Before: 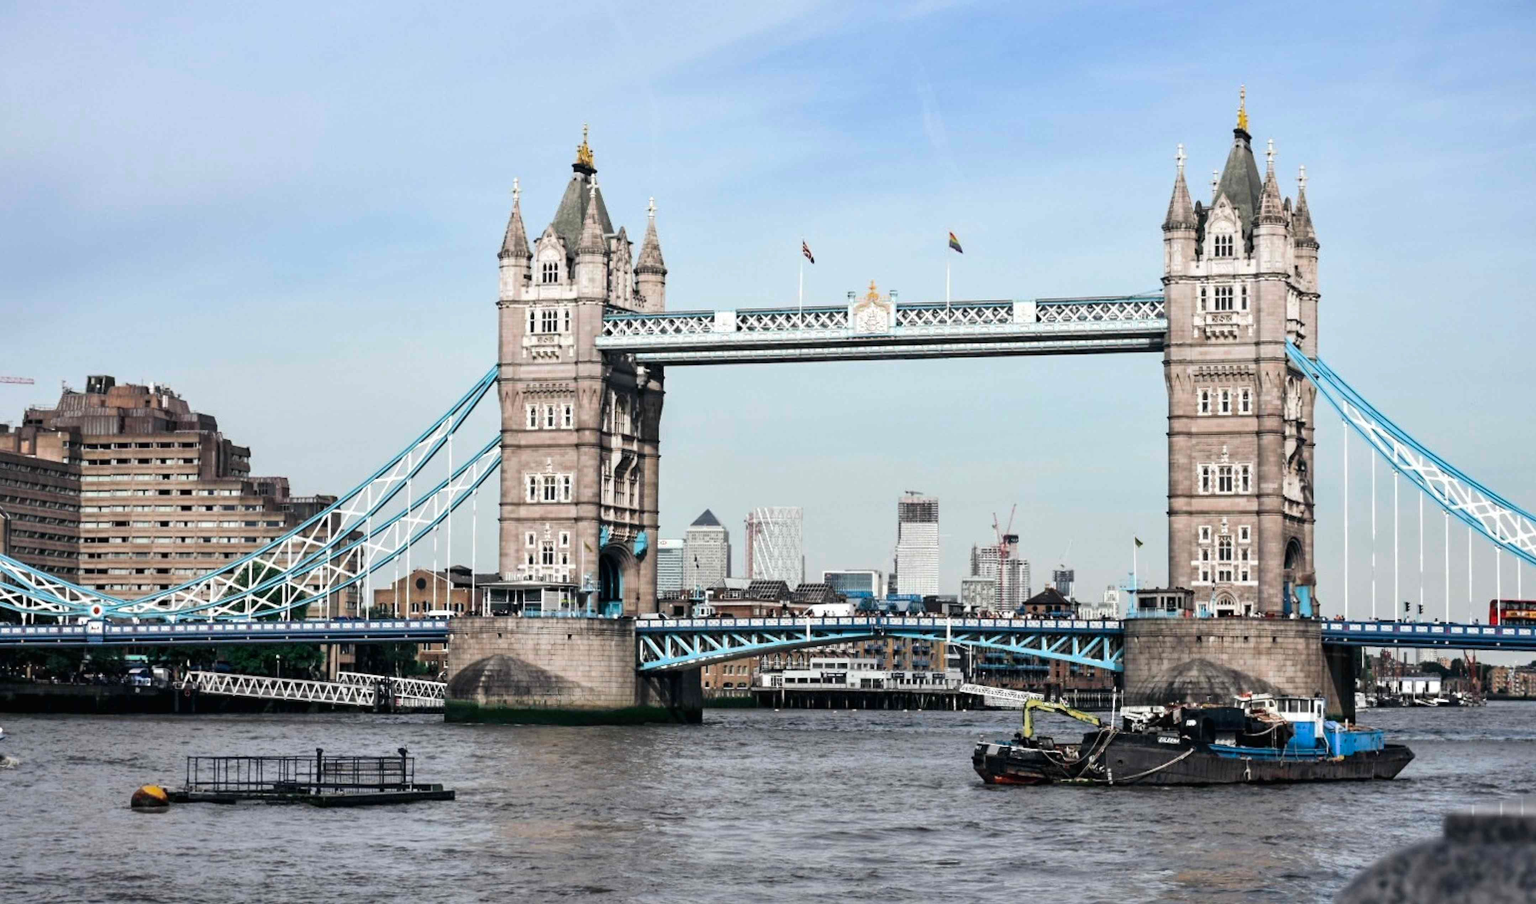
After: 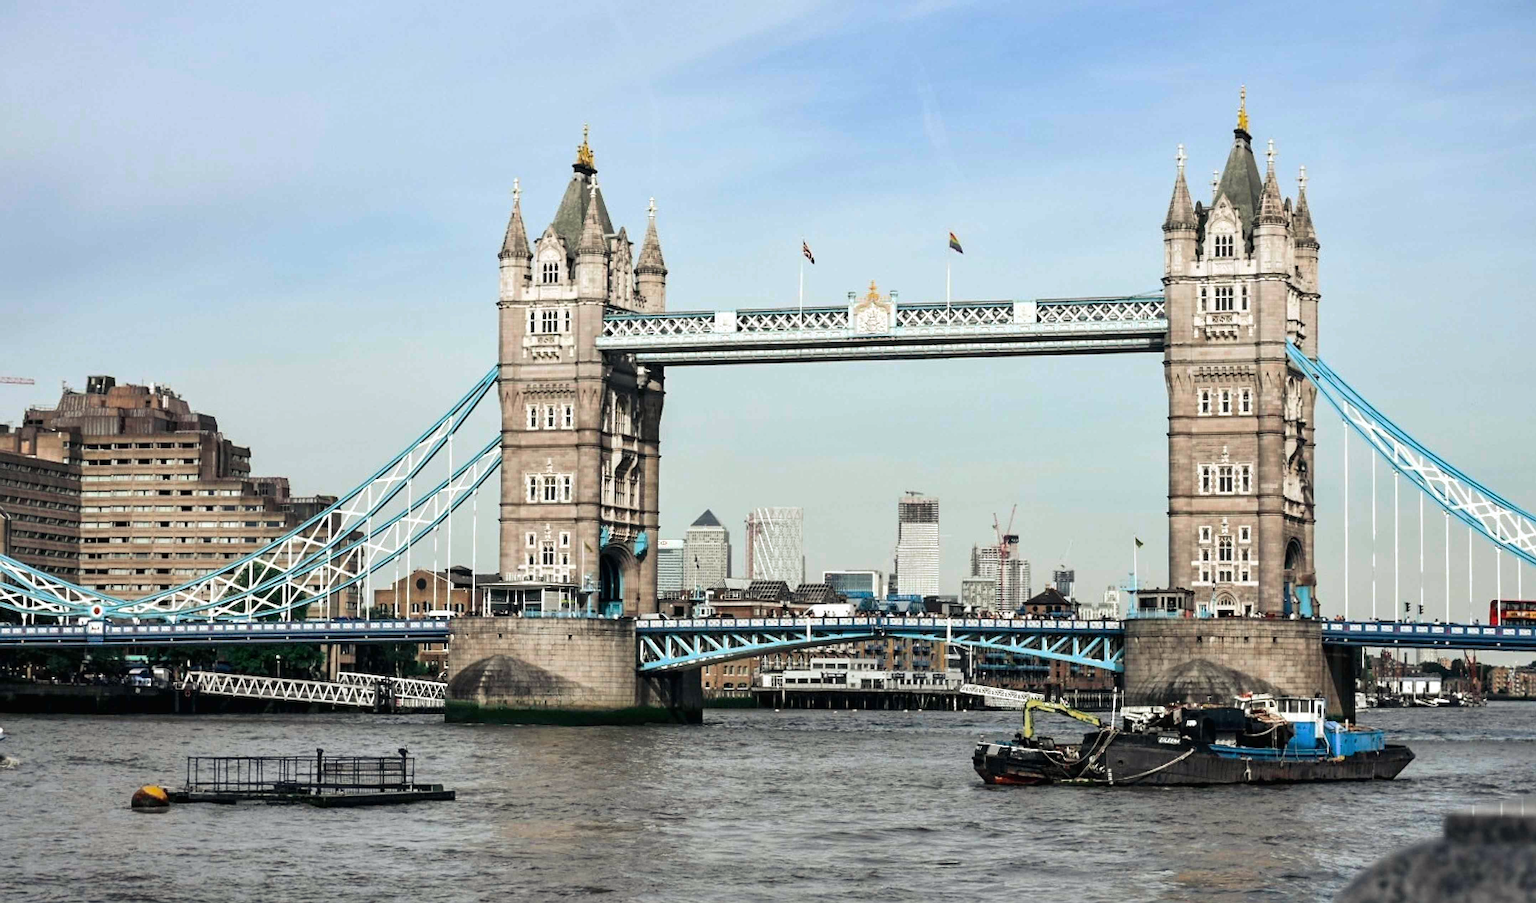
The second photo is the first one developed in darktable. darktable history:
rgb curve: curves: ch2 [(0, 0) (0.567, 0.512) (1, 1)], mode RGB, independent channels
sharpen: on, module defaults
